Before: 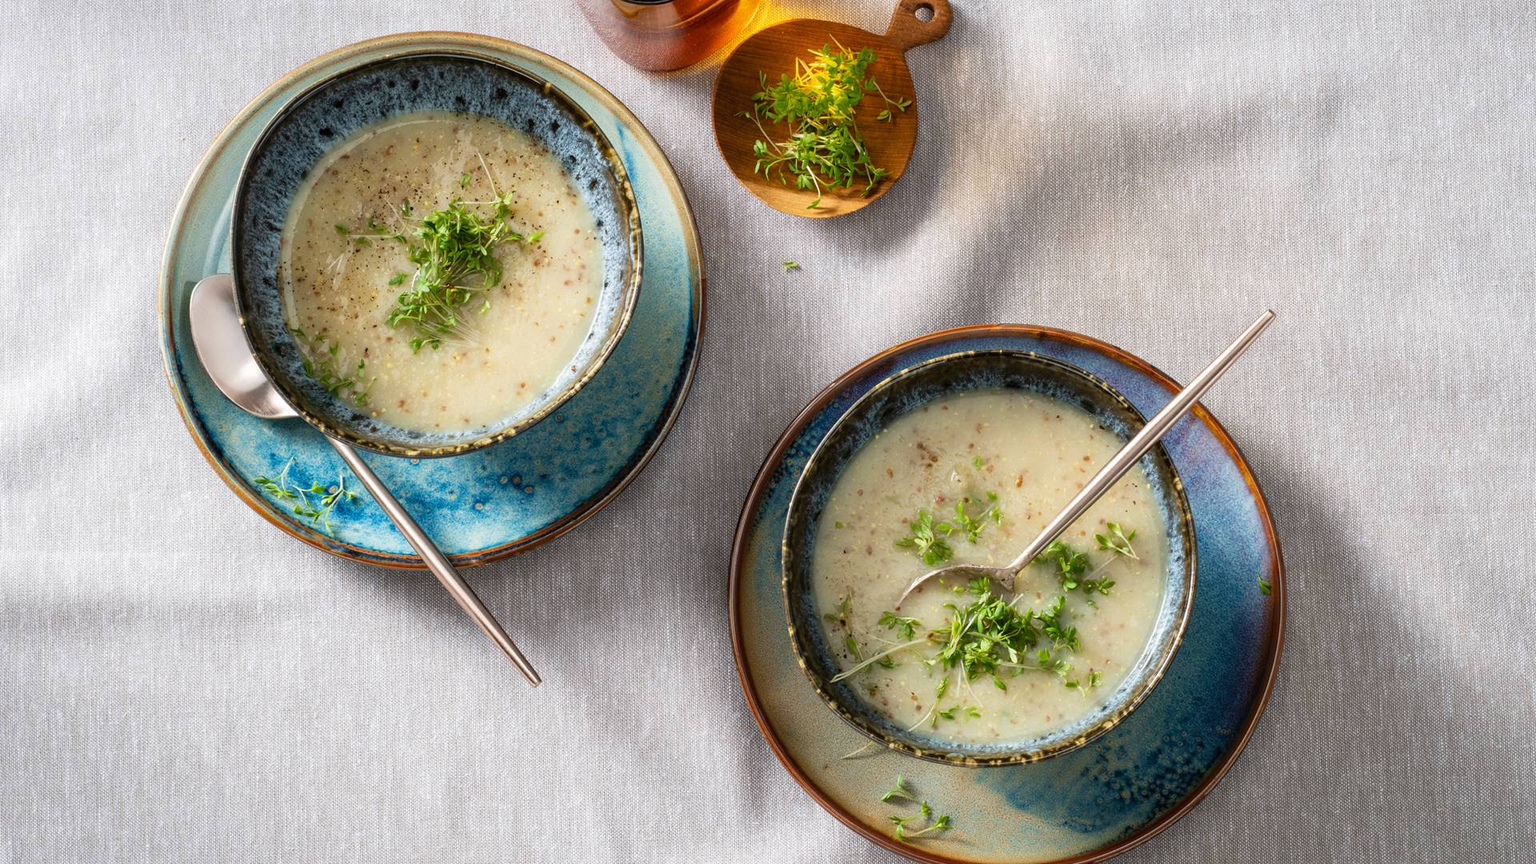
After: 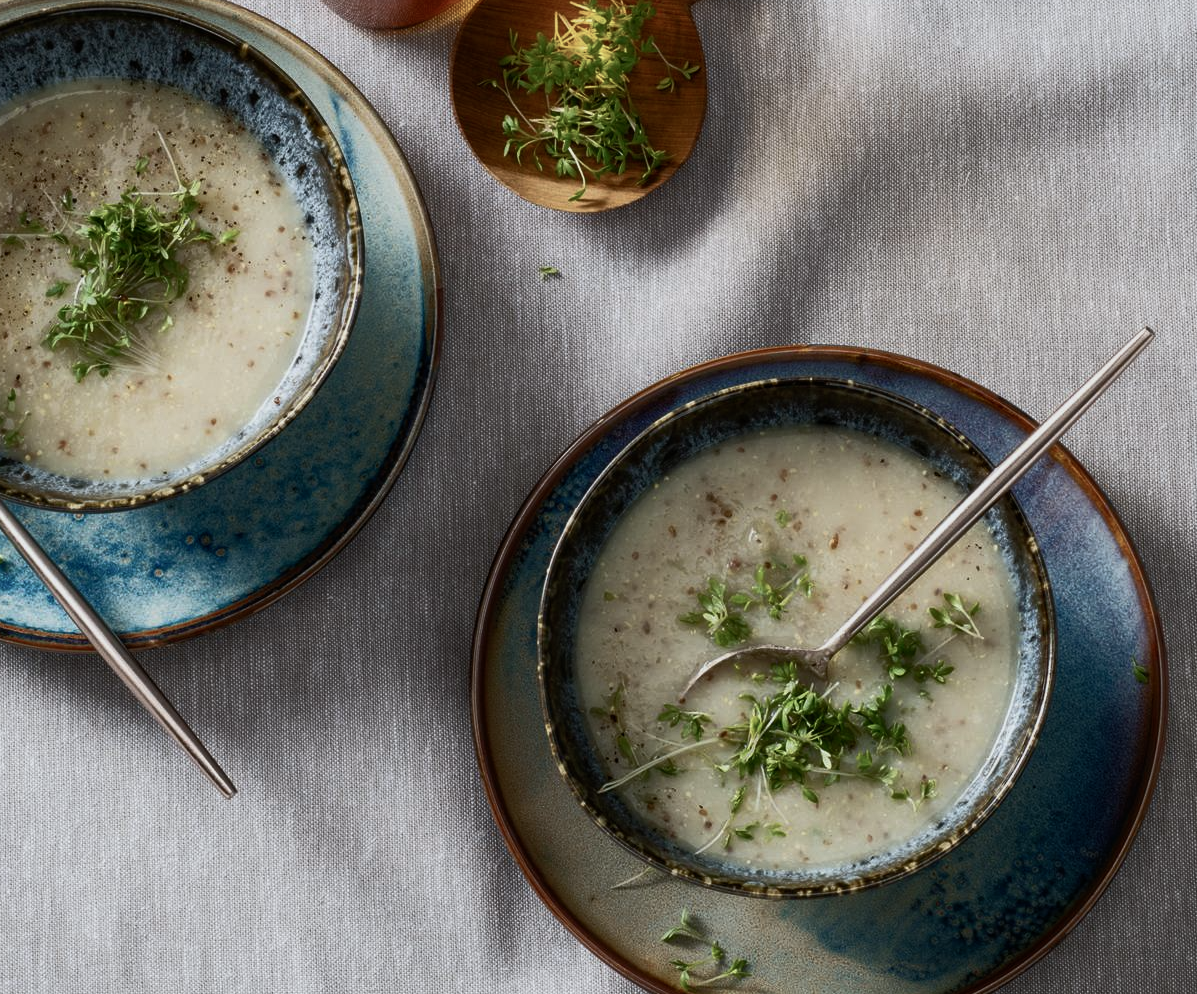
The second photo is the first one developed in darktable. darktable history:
color balance rgb: perceptual saturation grading › highlights -31.88%, perceptual saturation grading › mid-tones 5.8%, perceptual saturation grading › shadows 18.12%, perceptual brilliance grading › highlights 3.62%, perceptual brilliance grading › mid-tones -18.12%, perceptual brilliance grading › shadows -41.3%
exposure: exposure -0.36 EV, compensate highlight preservation false
crop and rotate: left 22.918%, top 5.629%, right 14.711%, bottom 2.247%
white balance: red 0.982, blue 1.018
